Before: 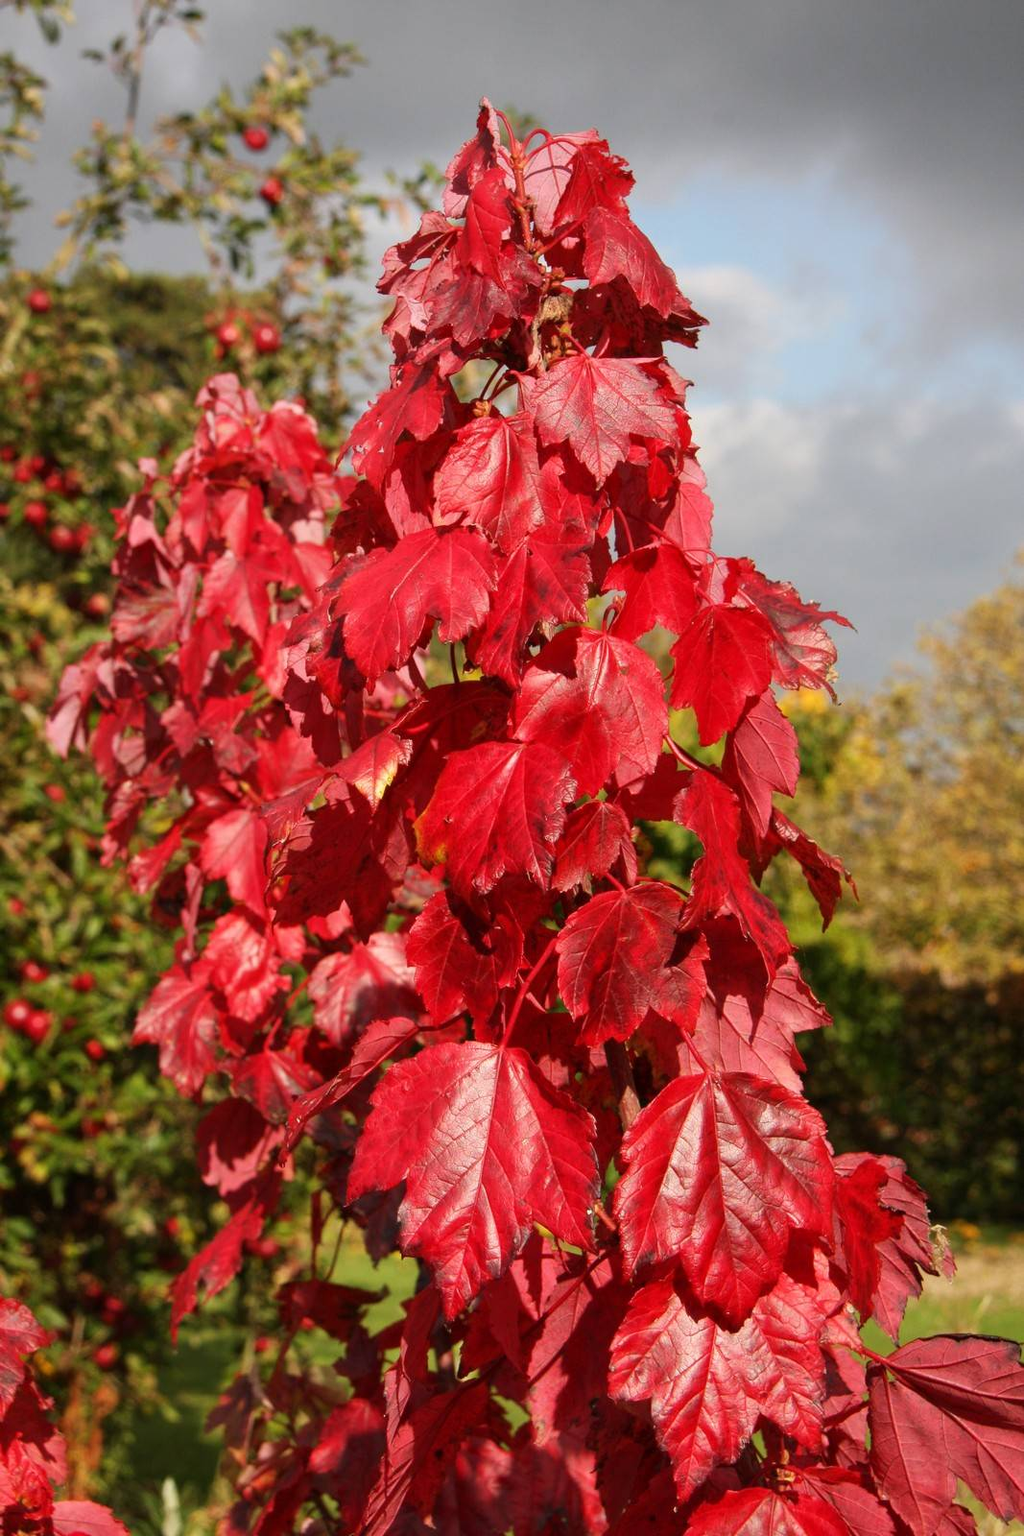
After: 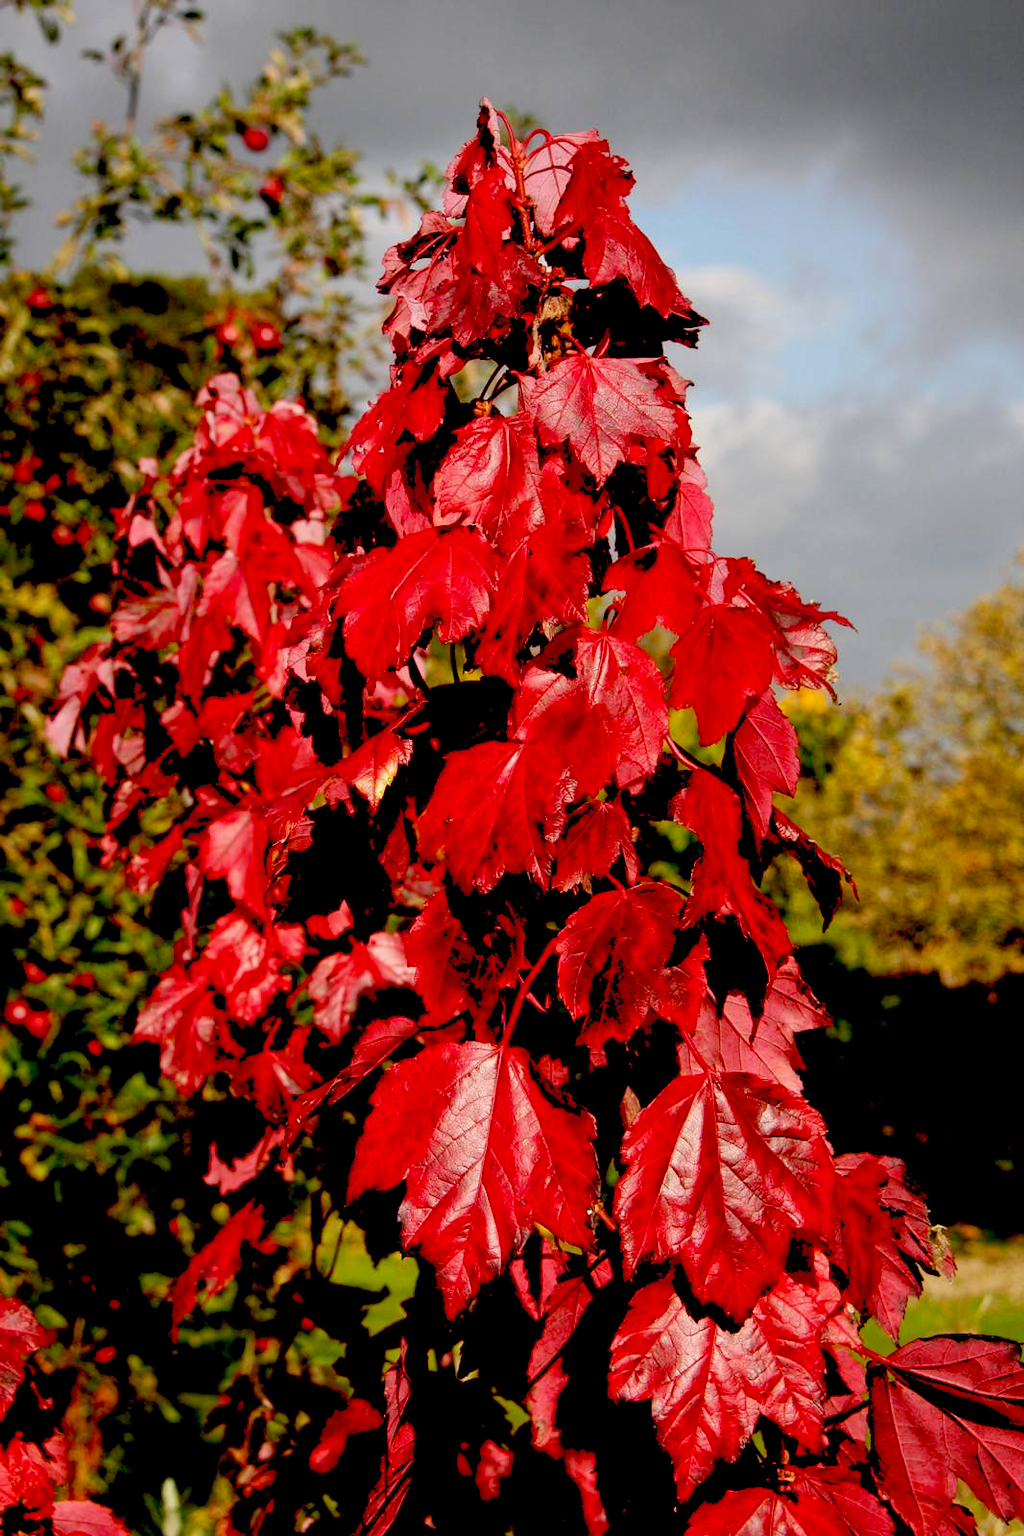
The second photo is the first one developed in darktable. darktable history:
exposure: black level correction 0.056, exposure -0.036 EV, compensate highlight preservation false
